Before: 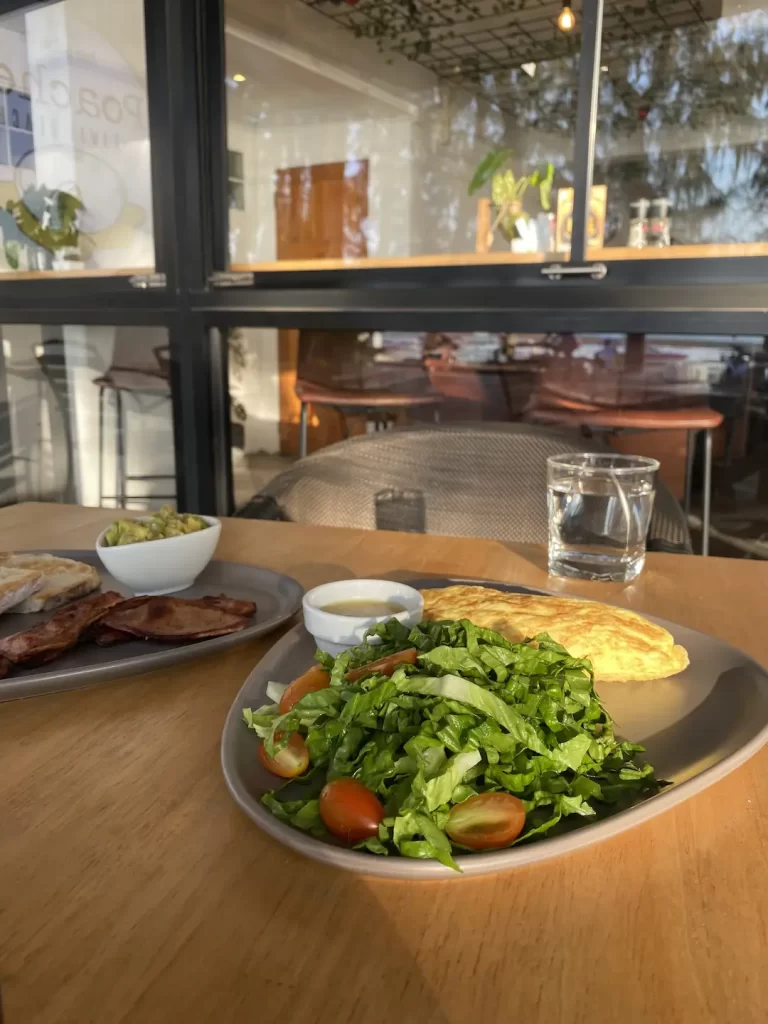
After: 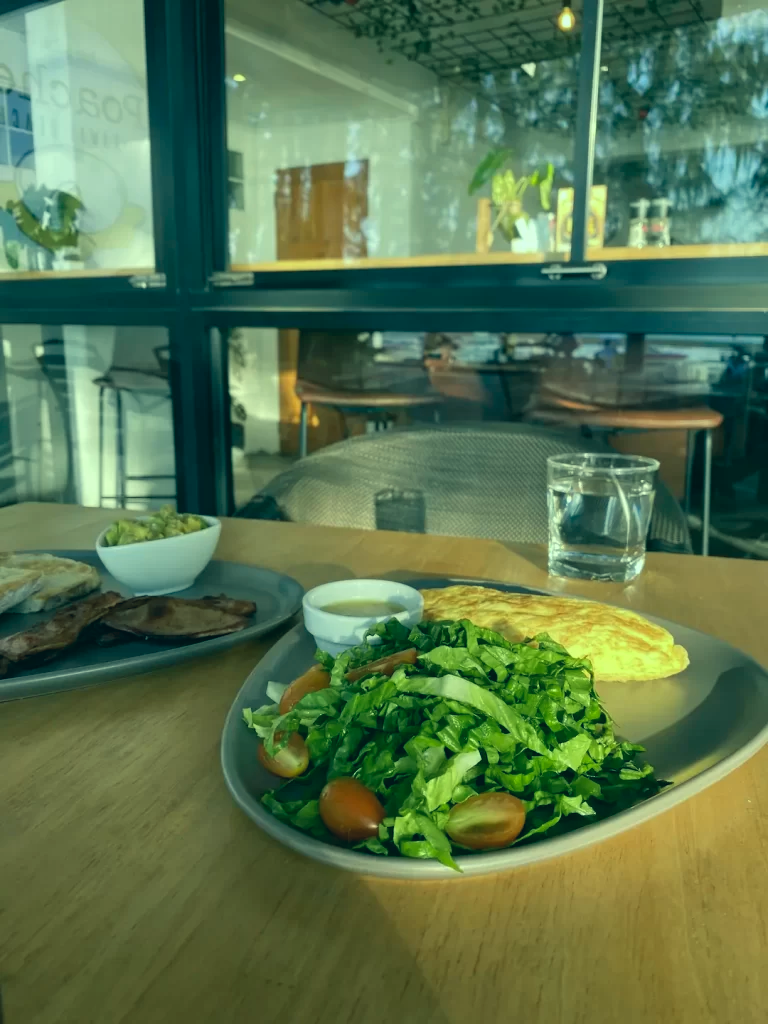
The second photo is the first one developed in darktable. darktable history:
color correction: highlights a* -19.96, highlights b* 9.8, shadows a* -20.8, shadows b* -11.25
